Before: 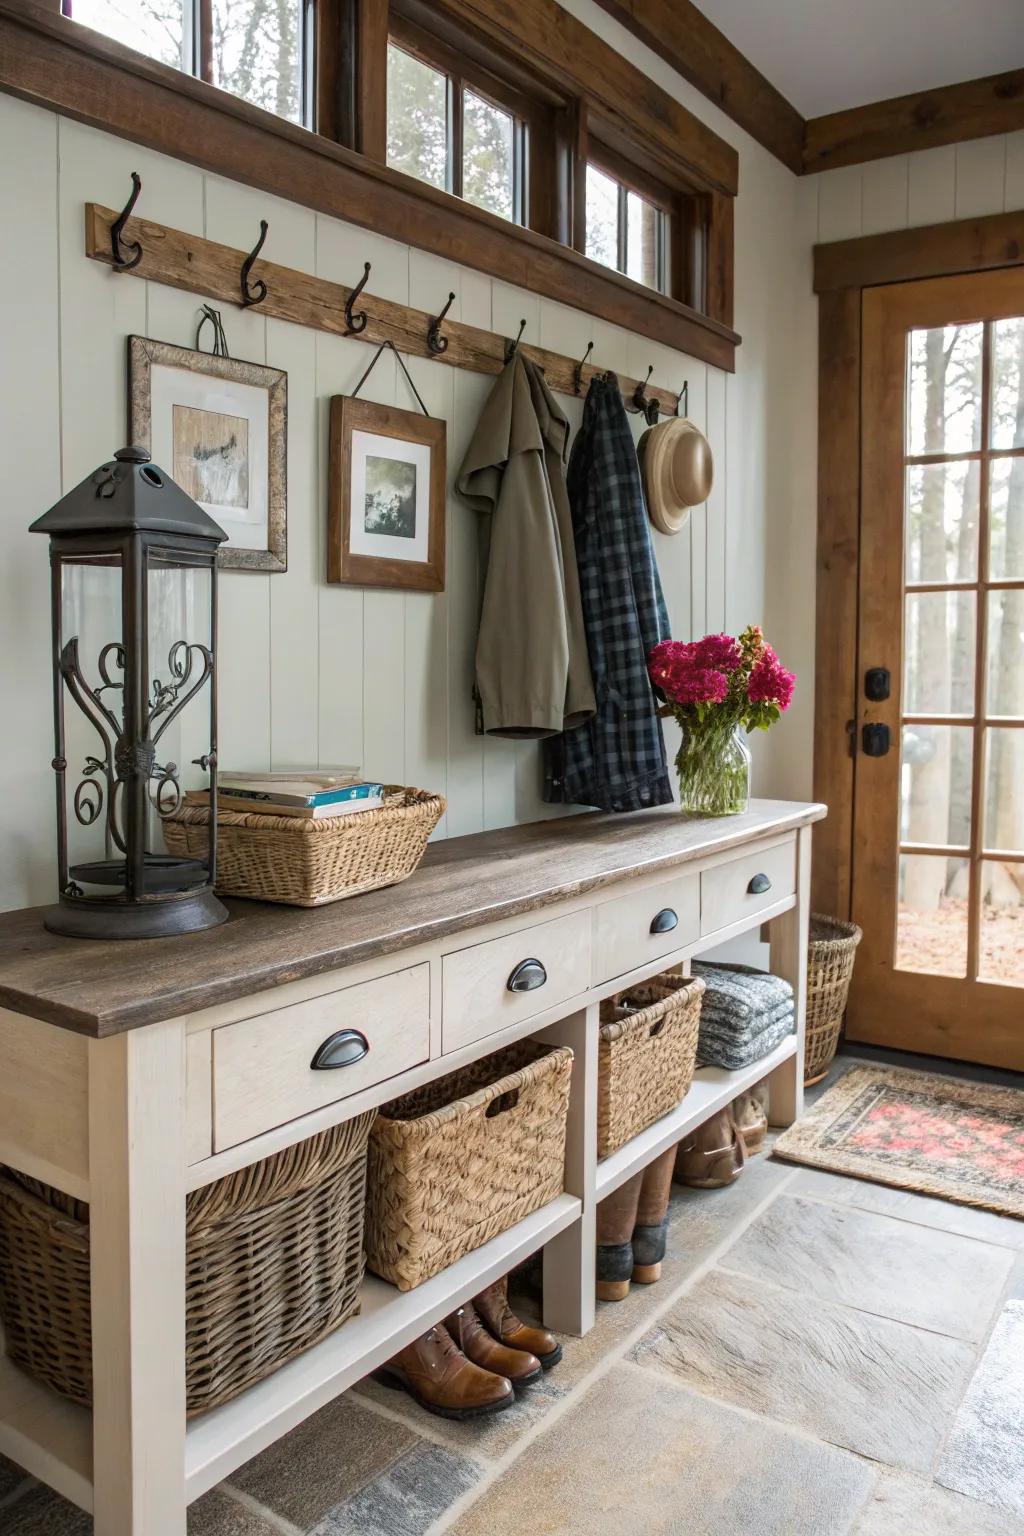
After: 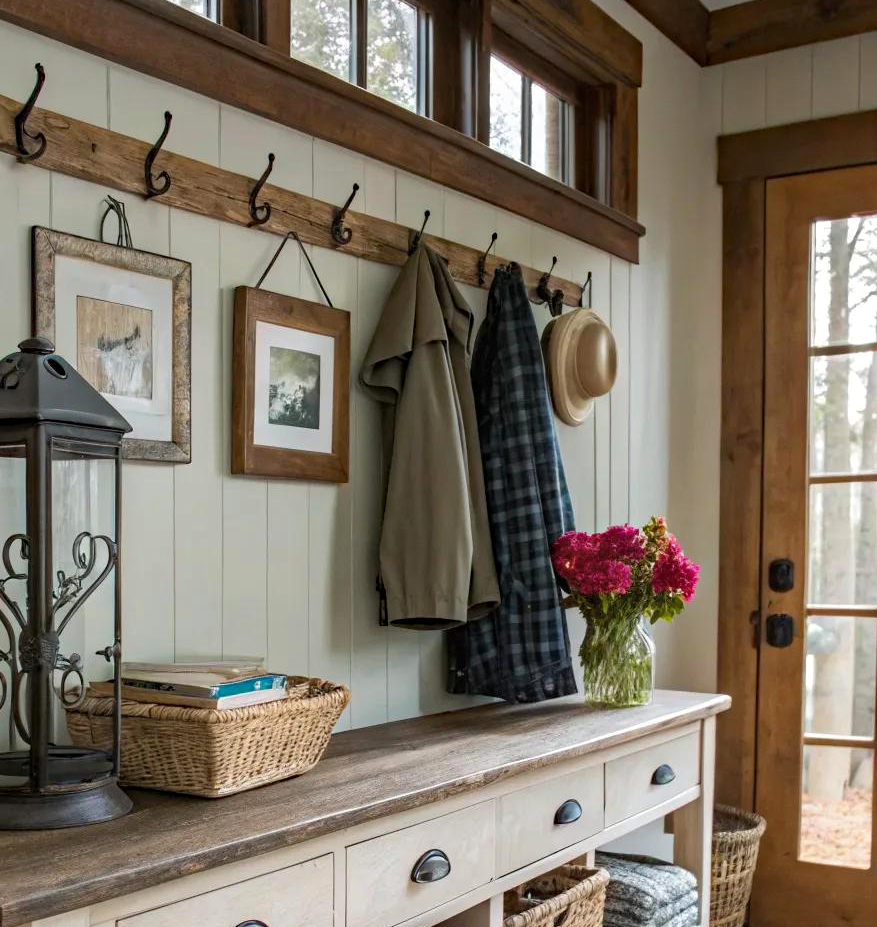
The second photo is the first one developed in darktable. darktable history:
crop and rotate: left 9.439%, top 7.099%, right 4.825%, bottom 32.492%
haze removal: compatibility mode true, adaptive false
